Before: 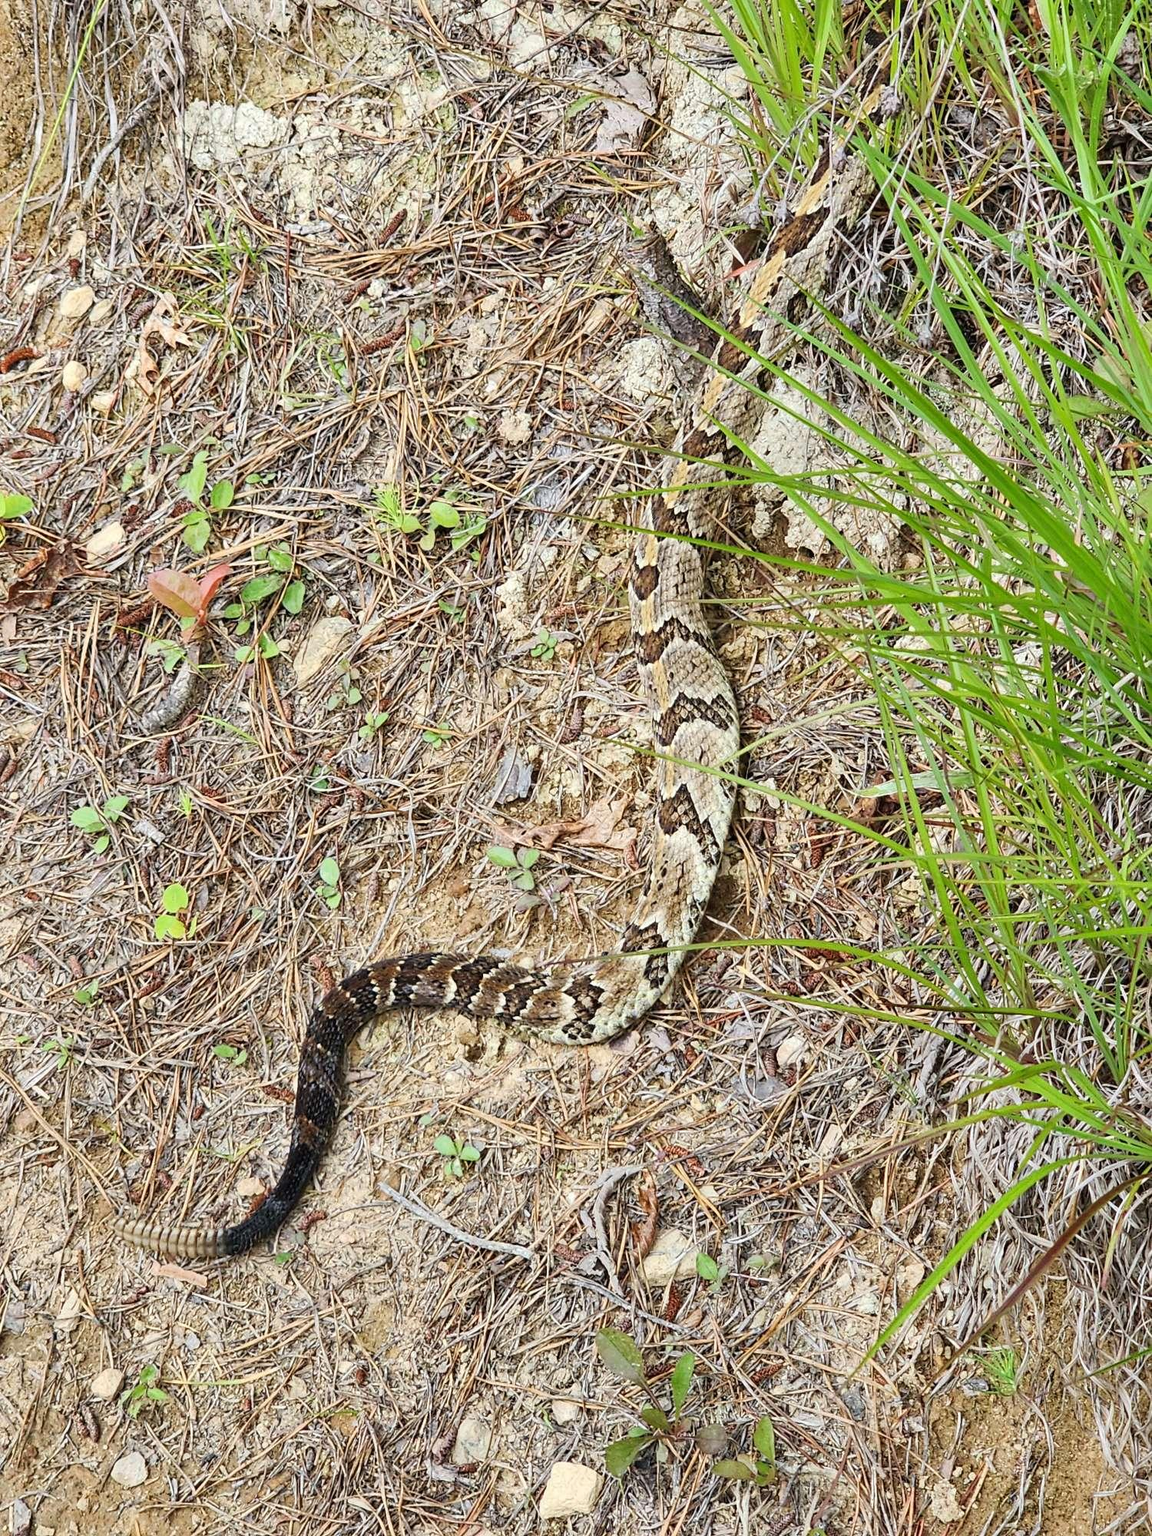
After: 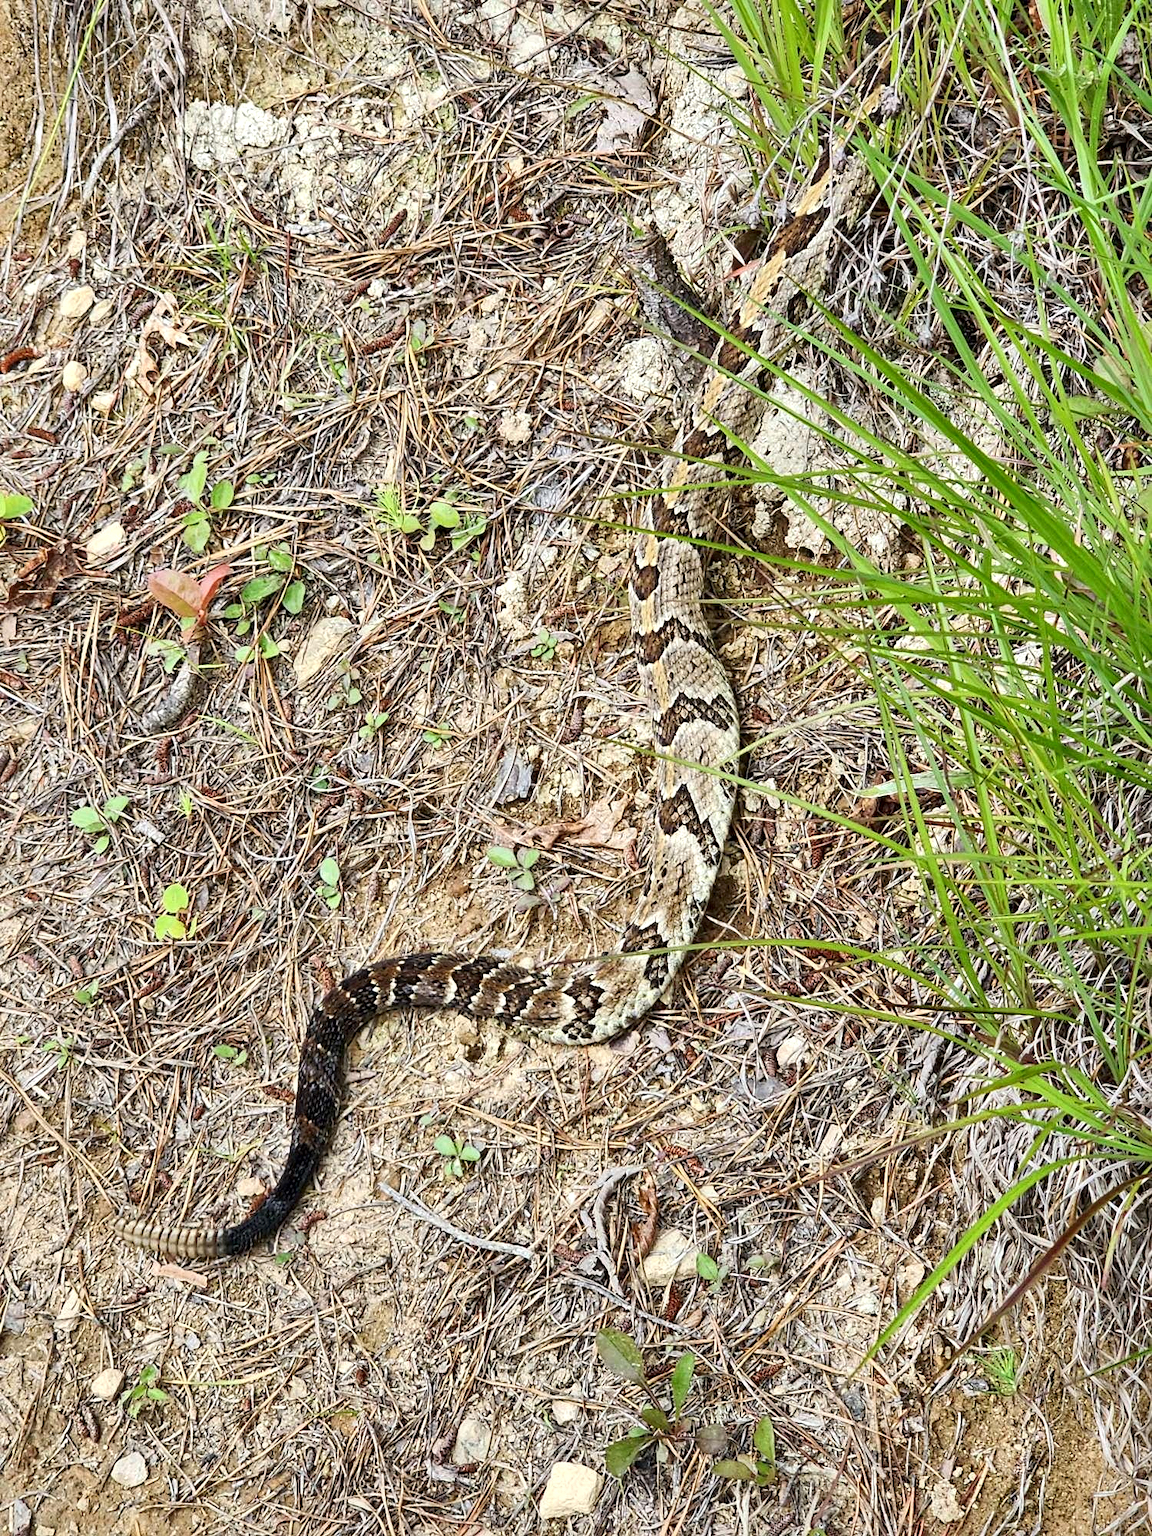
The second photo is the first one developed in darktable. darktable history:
local contrast: mode bilateral grid, contrast 26, coarseness 61, detail 151%, midtone range 0.2
